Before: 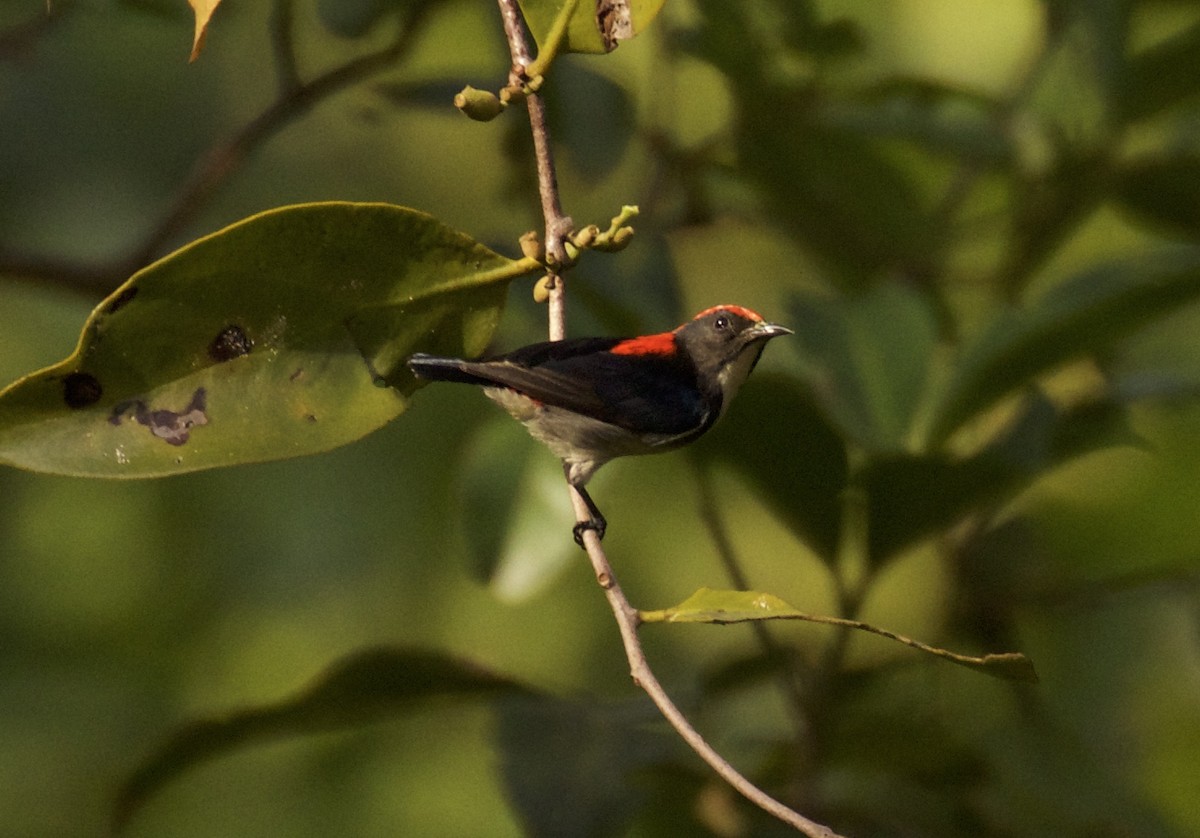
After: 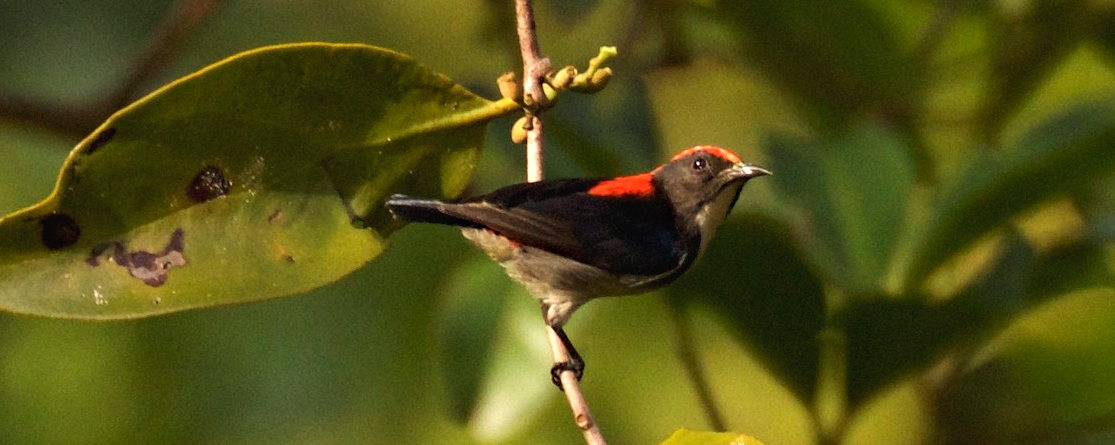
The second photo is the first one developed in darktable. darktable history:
exposure: black level correction -0.002, exposure 0.539 EV, compensate highlight preservation false
crop: left 1.837%, top 19.02%, right 5.179%, bottom 27.784%
haze removal: adaptive false
